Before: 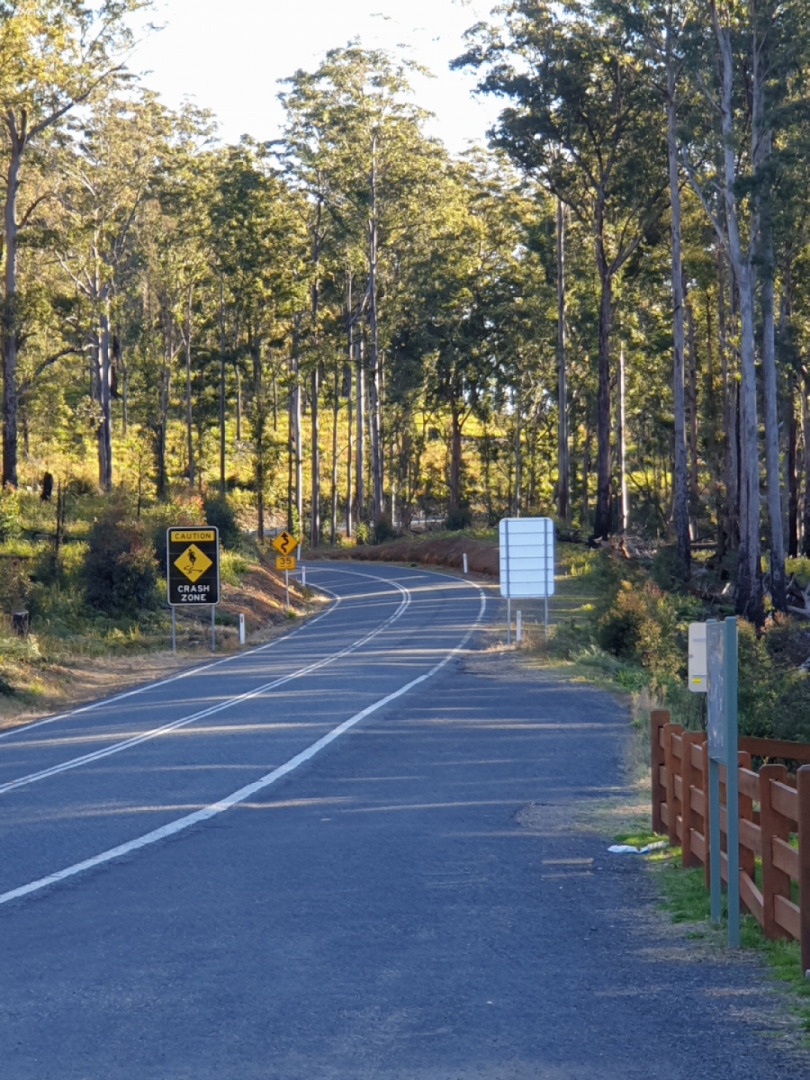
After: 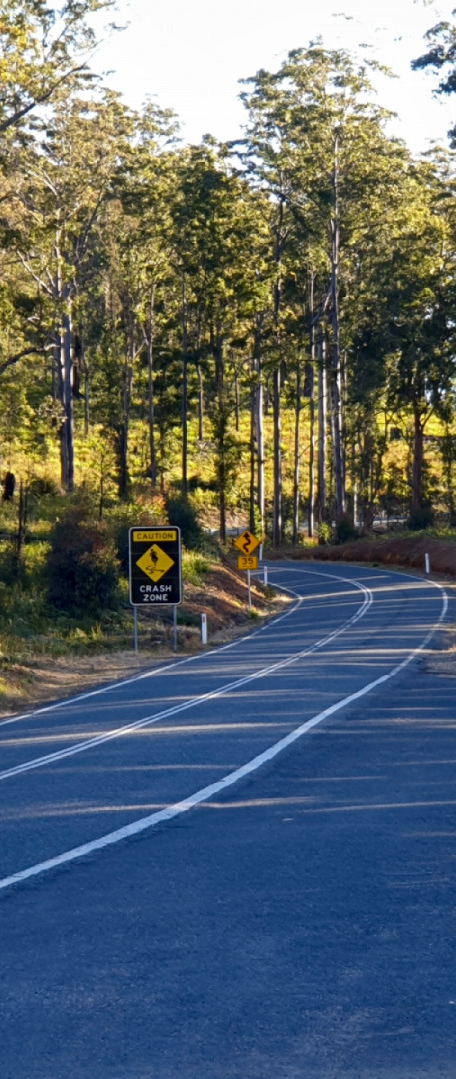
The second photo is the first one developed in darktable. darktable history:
local contrast: mode bilateral grid, contrast 19, coarseness 49, detail 119%, midtone range 0.2
crop: left 4.803%, right 38.9%
contrast brightness saturation: contrast 0.067, brightness -0.145, saturation 0.109
